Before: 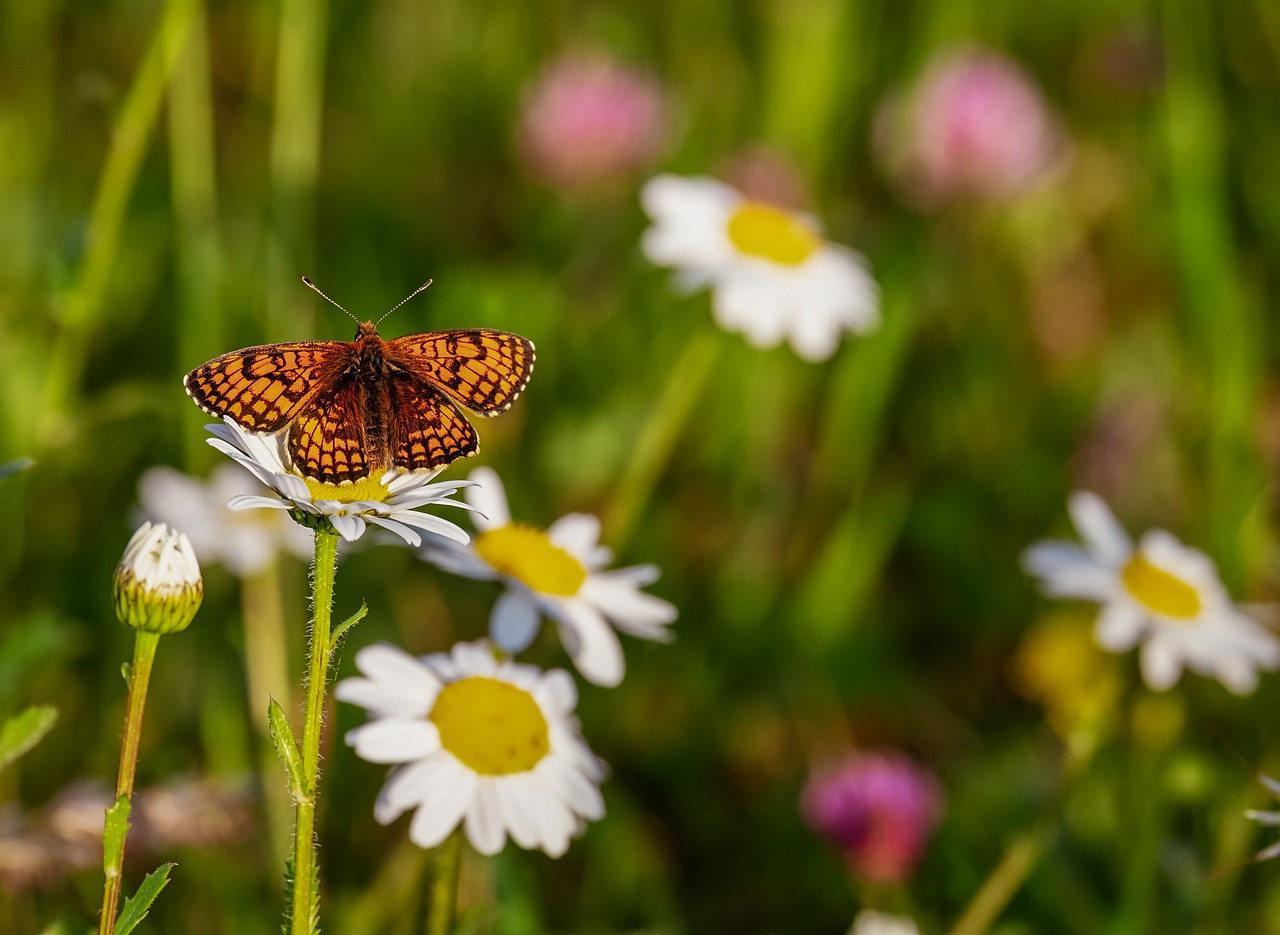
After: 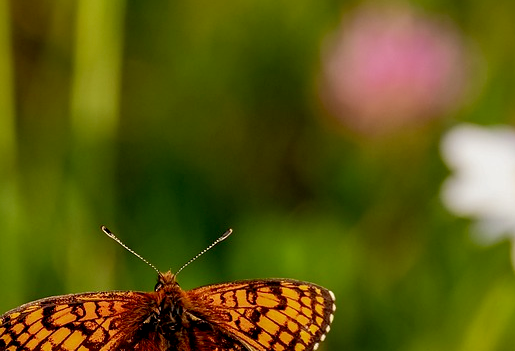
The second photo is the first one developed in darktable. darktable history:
exposure: black level correction 0.01, exposure 0.006 EV, compensate highlight preservation false
crop: left 15.639%, top 5.444%, right 44.071%, bottom 56.917%
